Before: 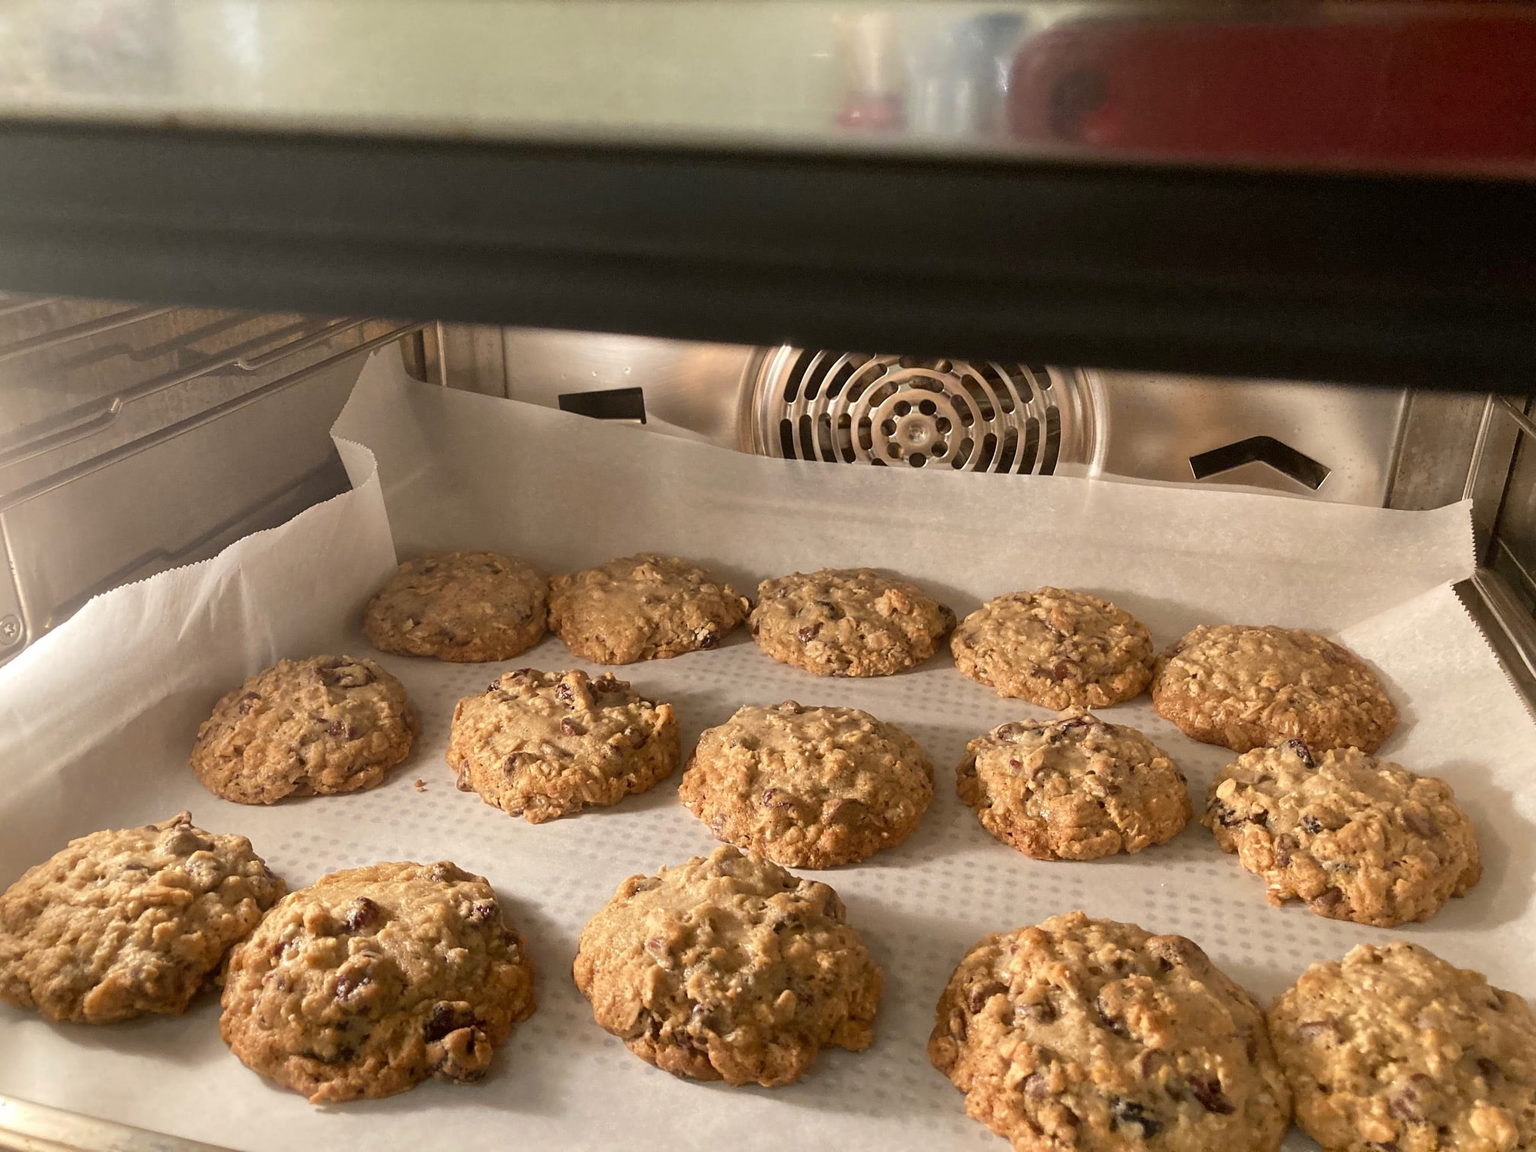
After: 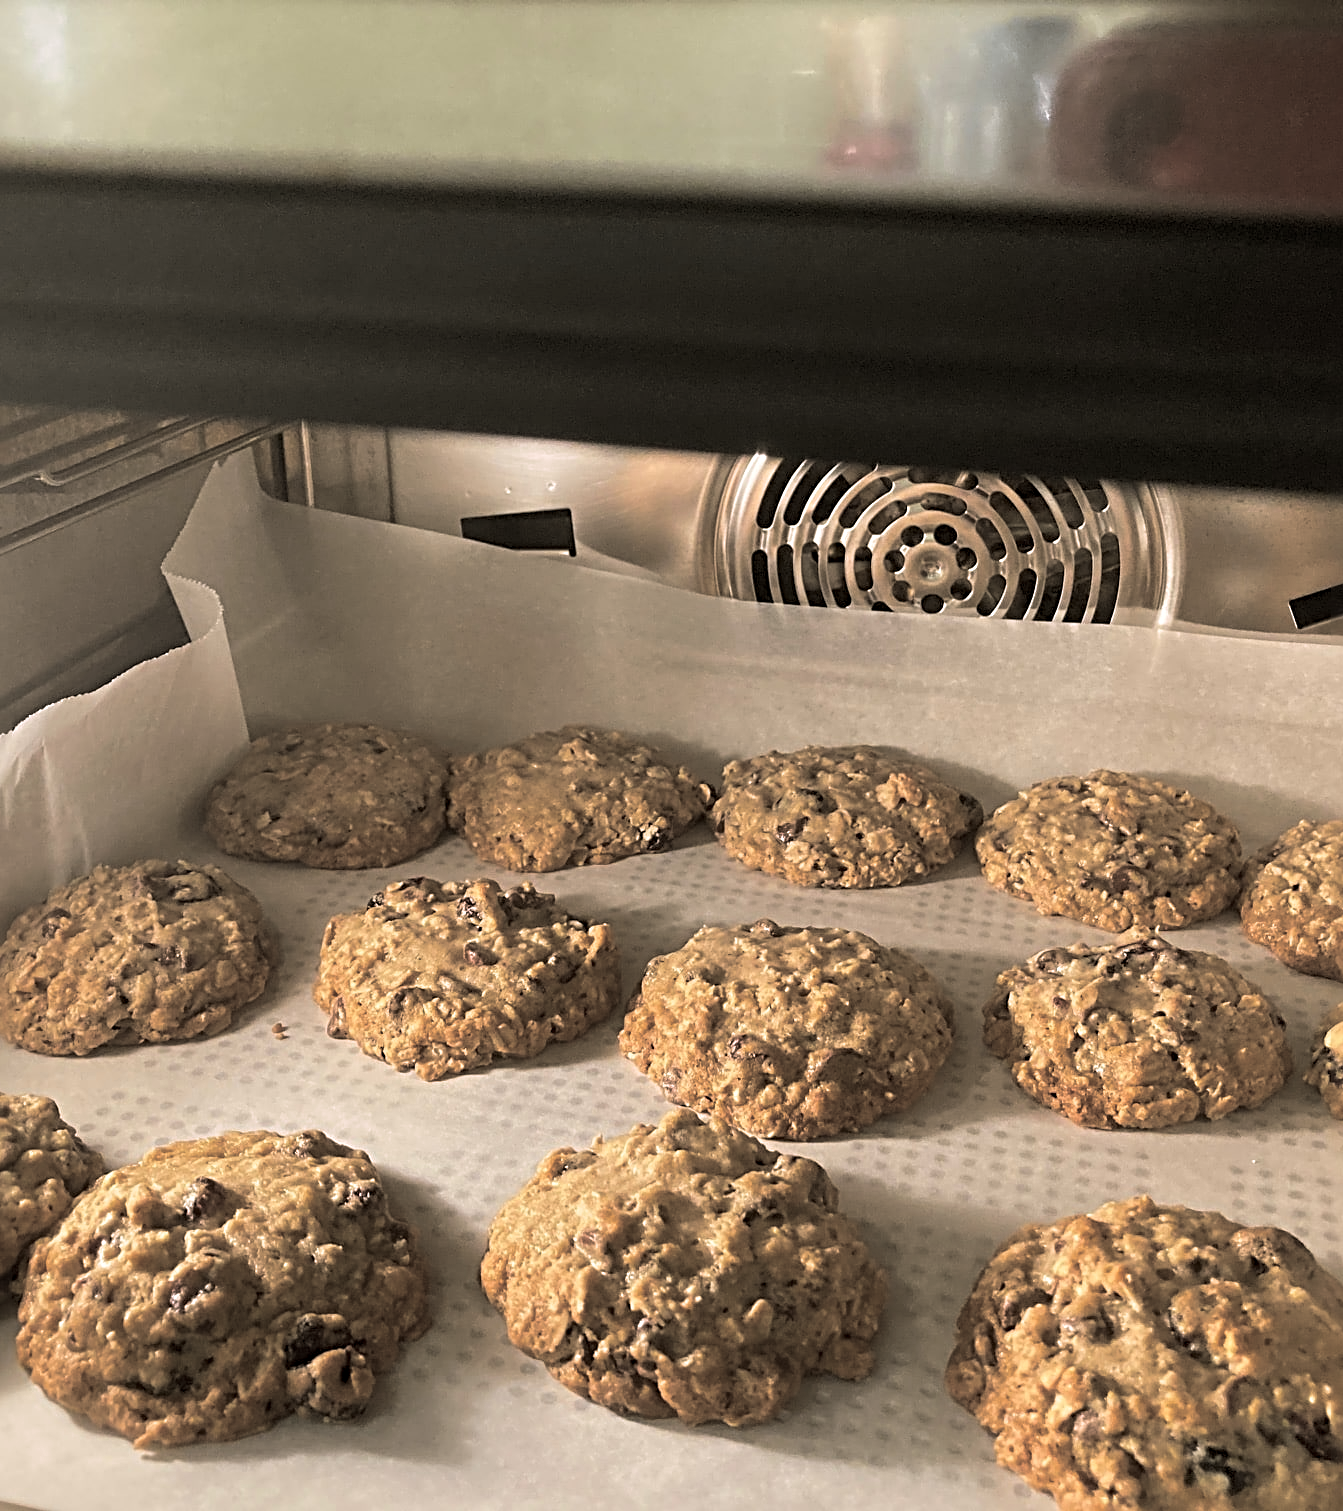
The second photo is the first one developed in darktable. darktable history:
crop and rotate: left 13.537%, right 19.796%
split-toning: shadows › hue 46.8°, shadows › saturation 0.17, highlights › hue 316.8°, highlights › saturation 0.27, balance -51.82
sharpen: radius 4.883
